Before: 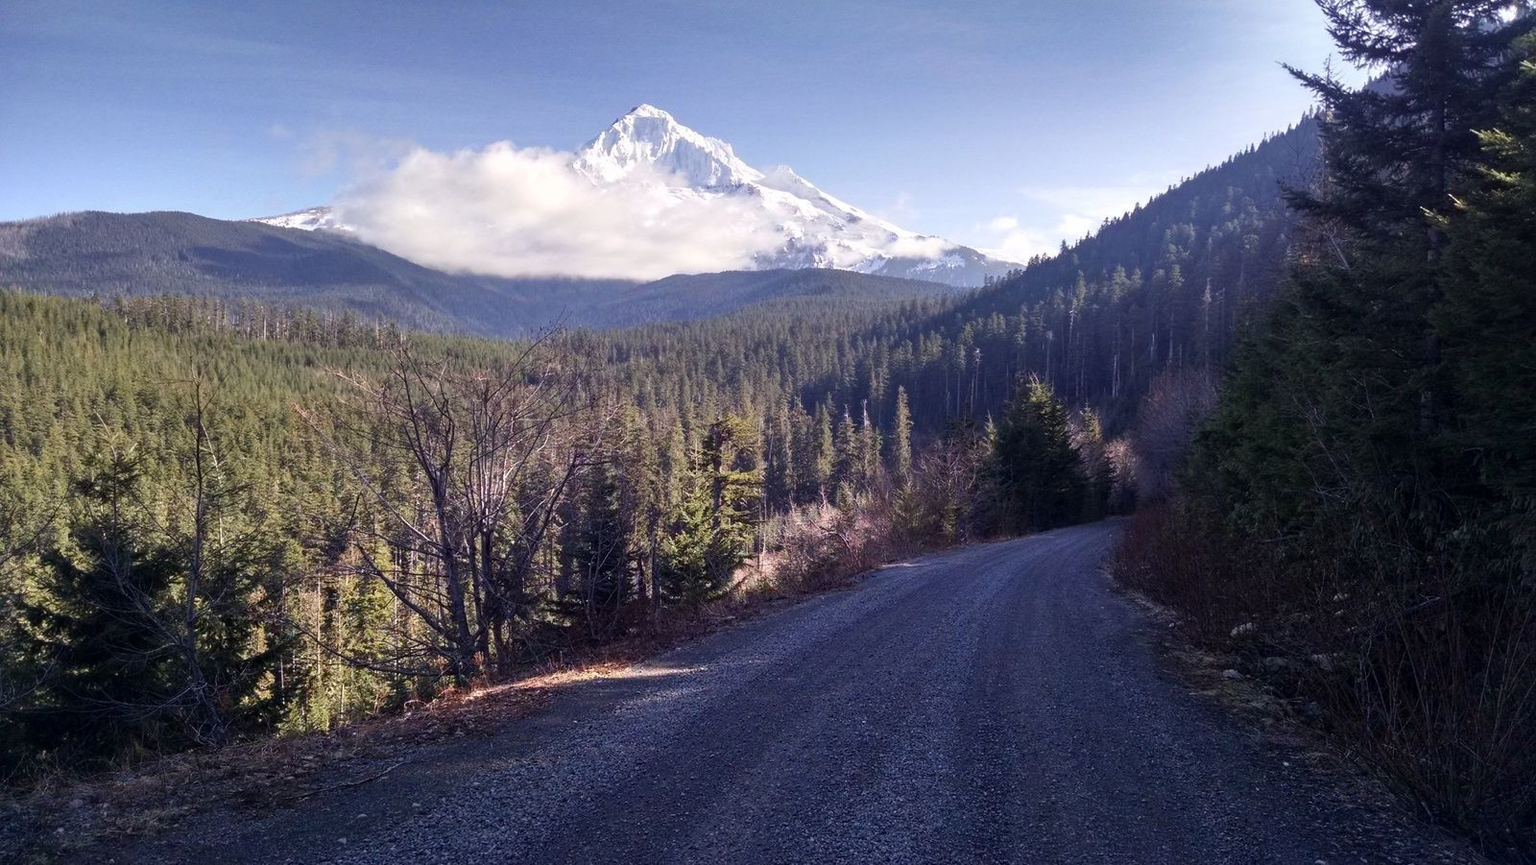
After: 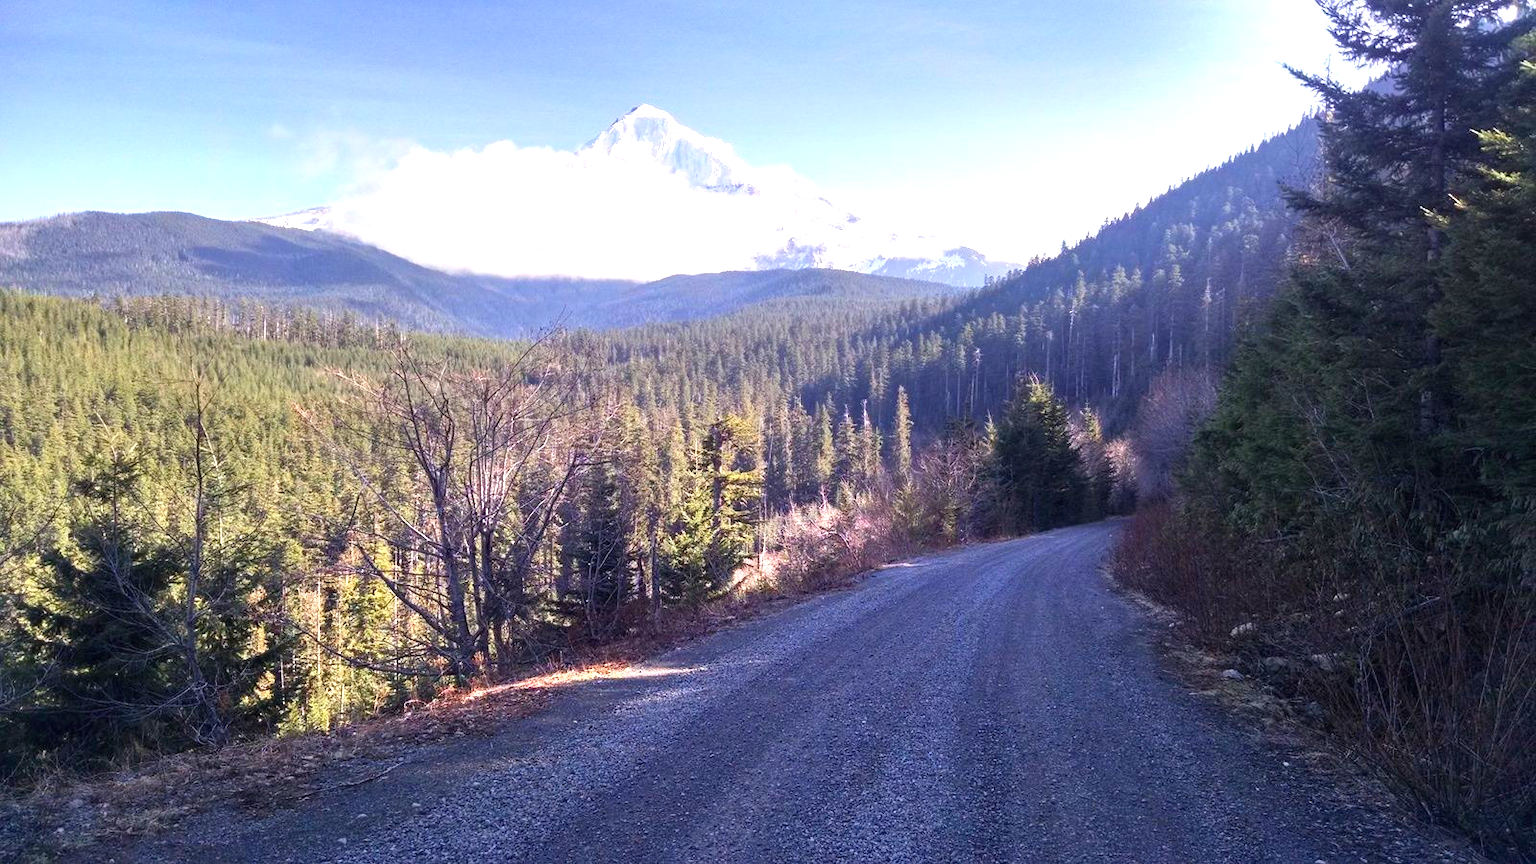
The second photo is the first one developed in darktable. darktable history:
contrast brightness saturation: contrast 0.07, brightness 0.08, saturation 0.18
exposure: black level correction 0, exposure 0.9 EV, compensate highlight preservation false
levels: mode automatic
